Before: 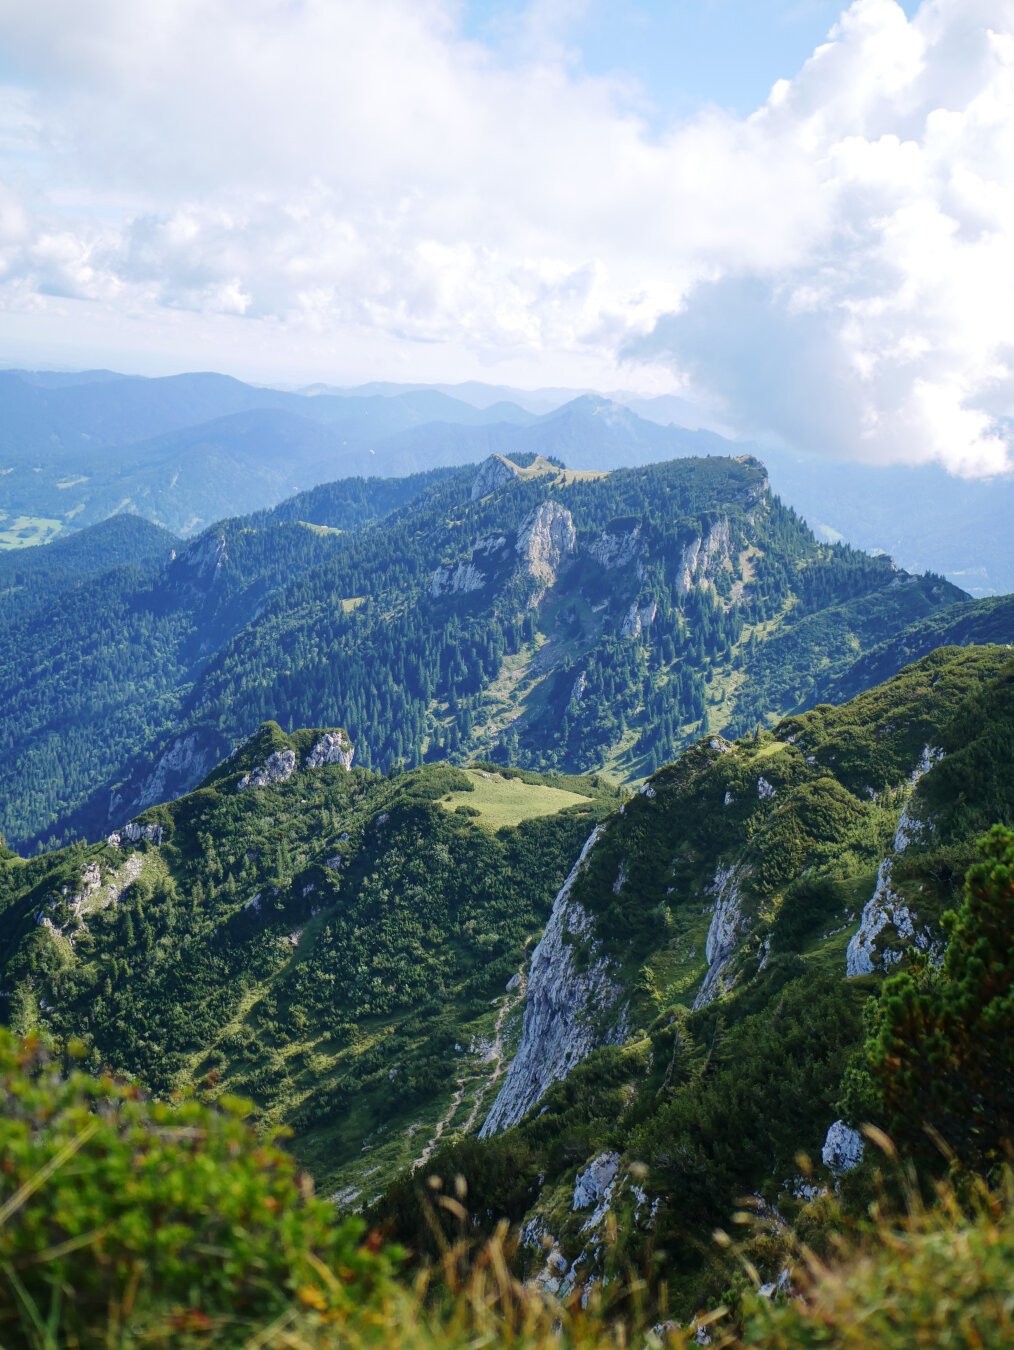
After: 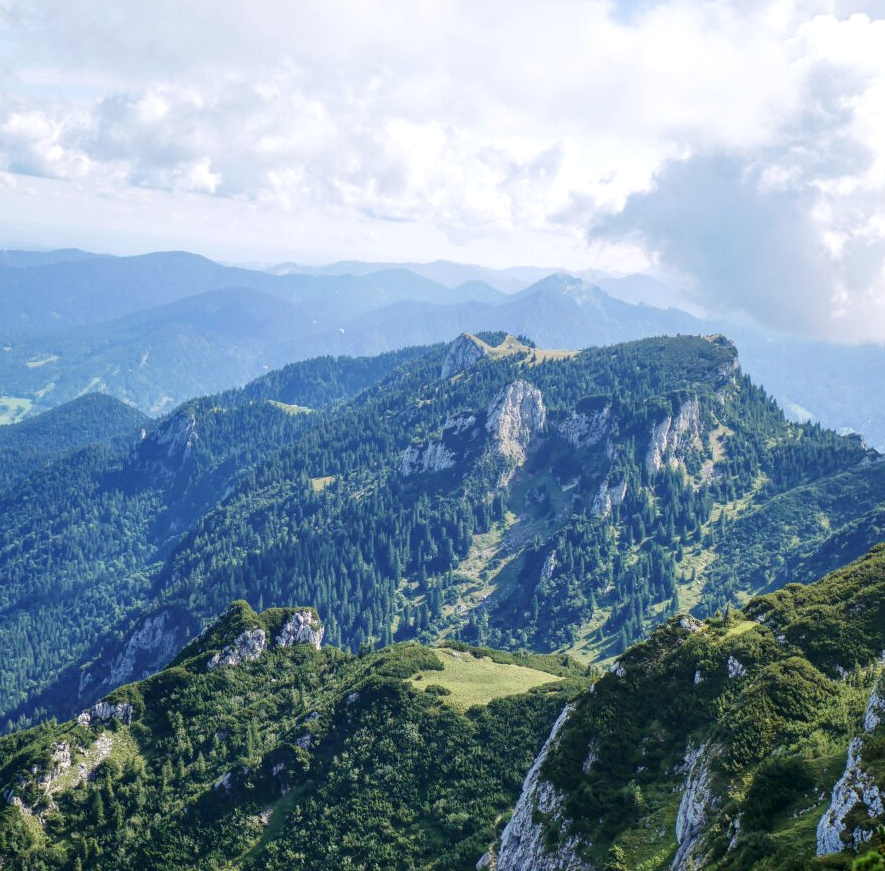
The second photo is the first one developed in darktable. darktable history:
crop: left 3.015%, top 8.969%, right 9.647%, bottom 26.457%
local contrast: on, module defaults
